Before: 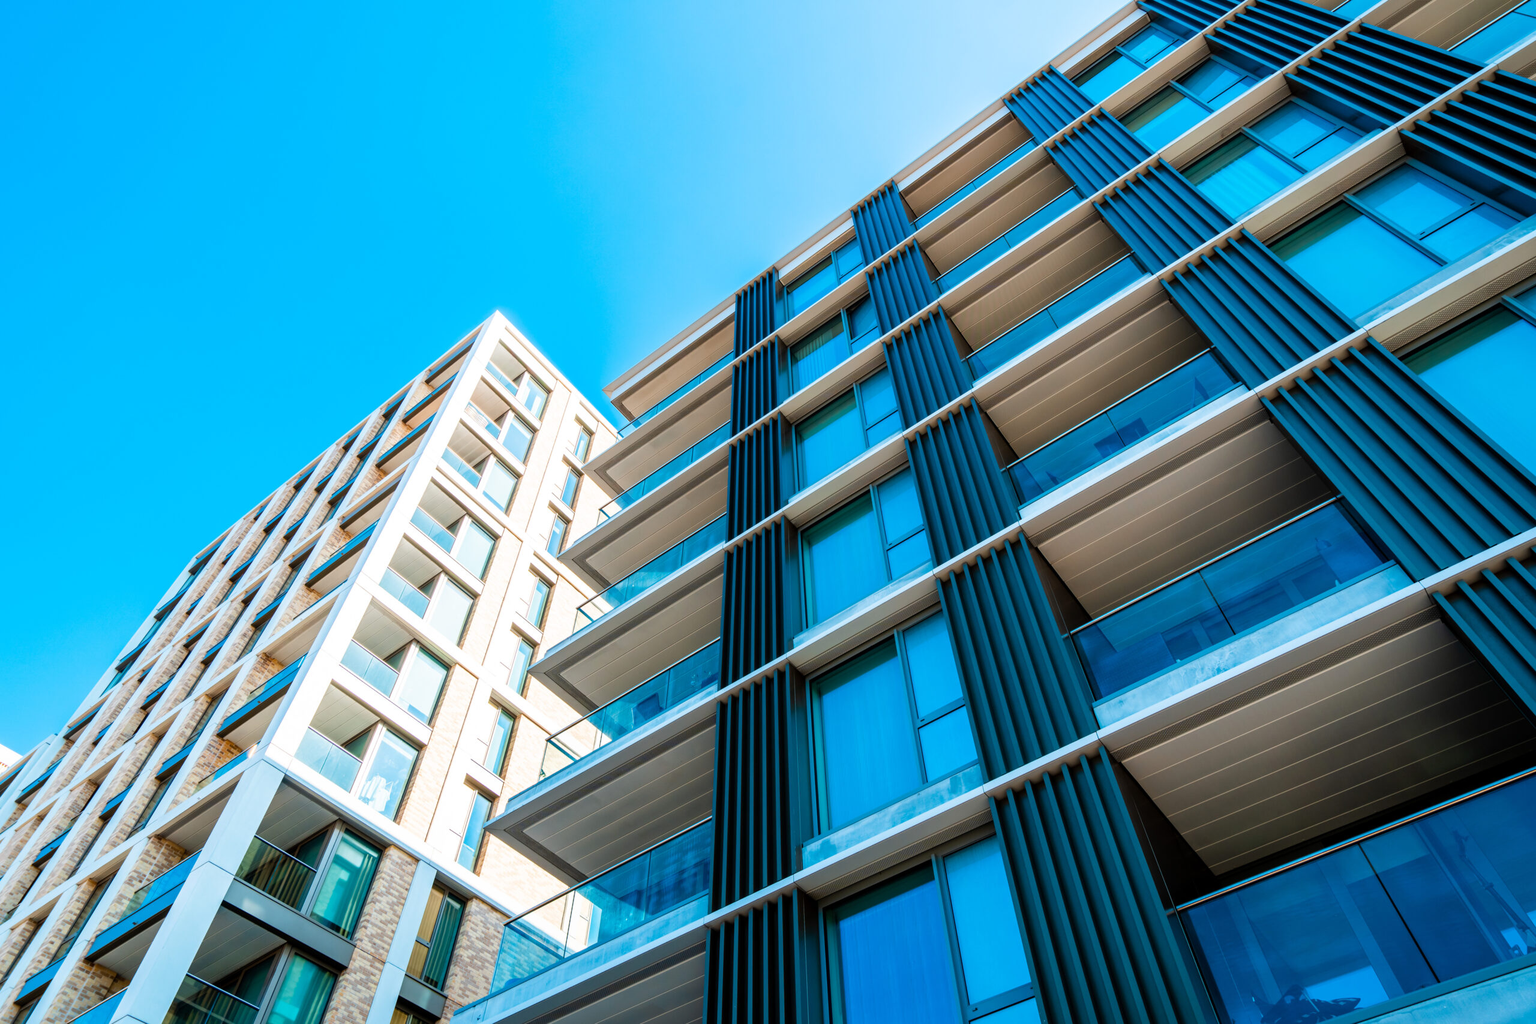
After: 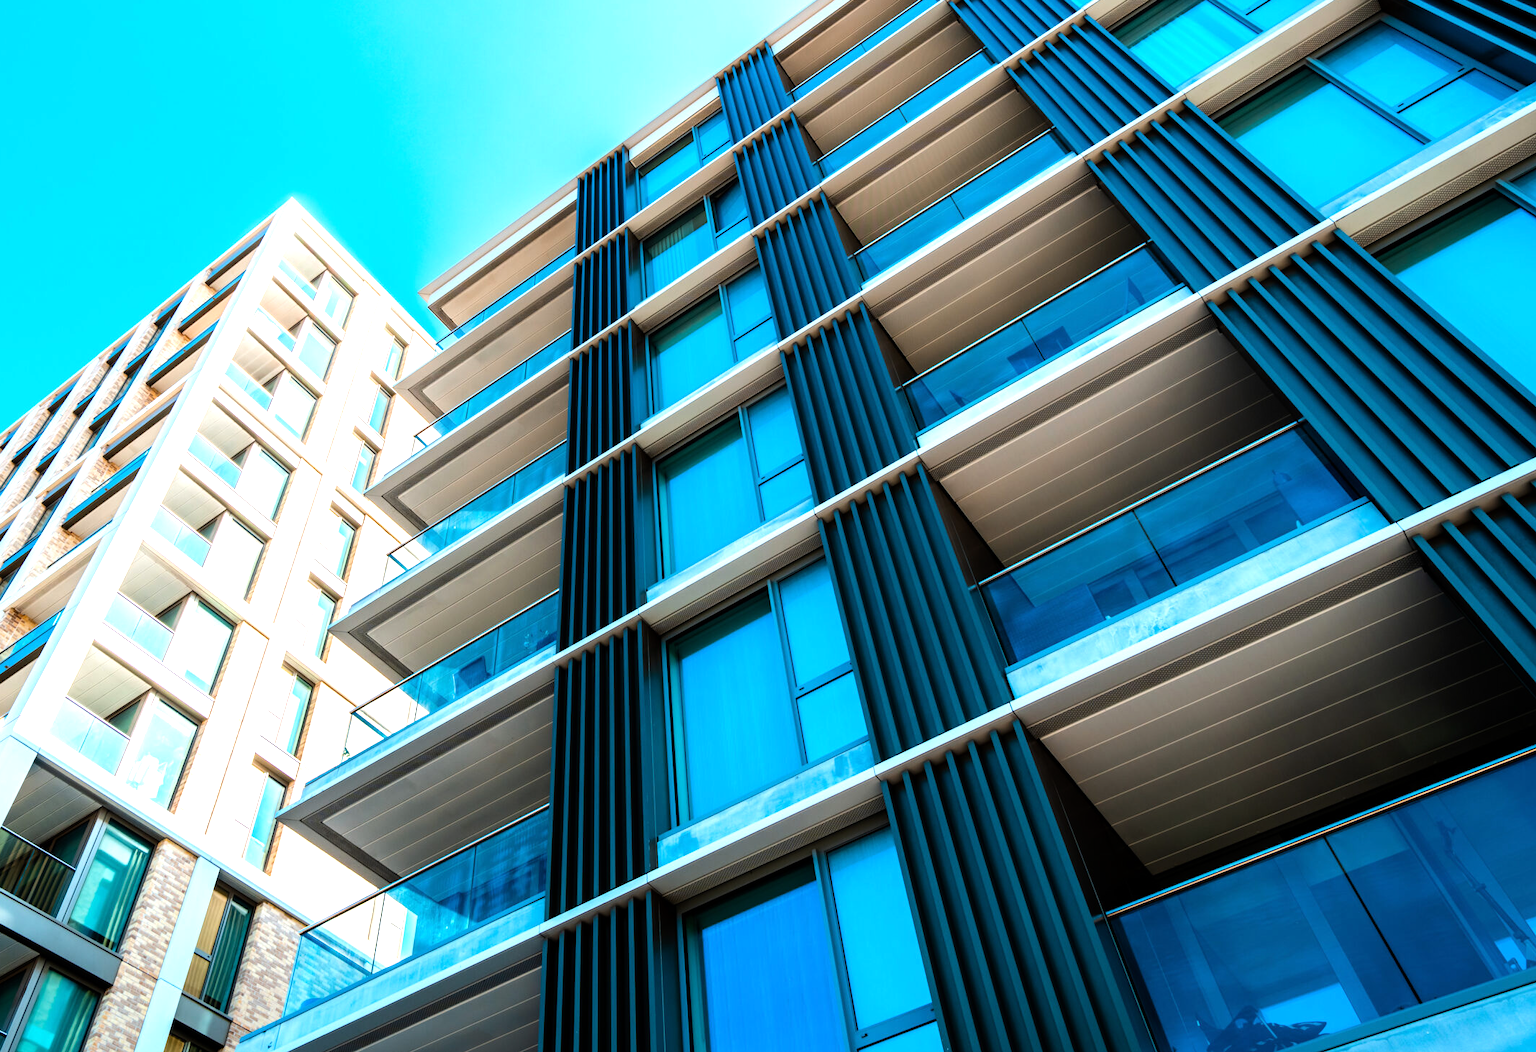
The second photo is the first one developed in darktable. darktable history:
crop: left 16.524%, top 14.264%
tone equalizer: -8 EV -0.772 EV, -7 EV -0.679 EV, -6 EV -0.625 EV, -5 EV -0.411 EV, -3 EV 0.384 EV, -2 EV 0.6 EV, -1 EV 0.683 EV, +0 EV 0.771 EV, smoothing diameter 2.04%, edges refinement/feathering 24.41, mask exposure compensation -1.57 EV, filter diffusion 5
